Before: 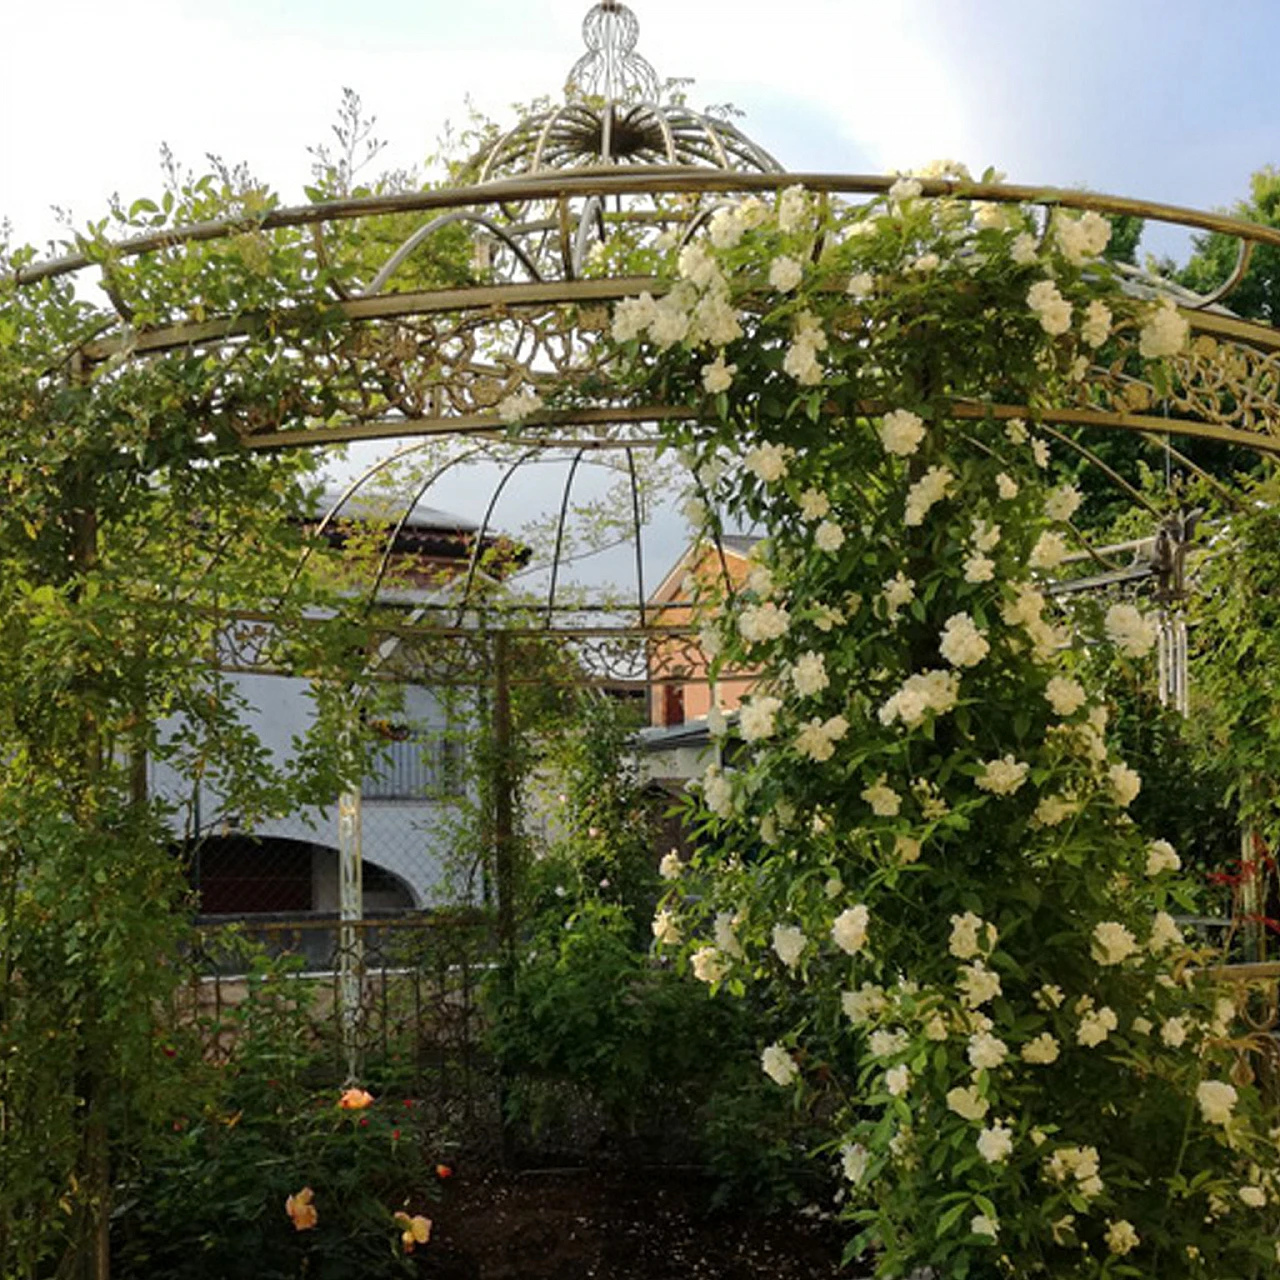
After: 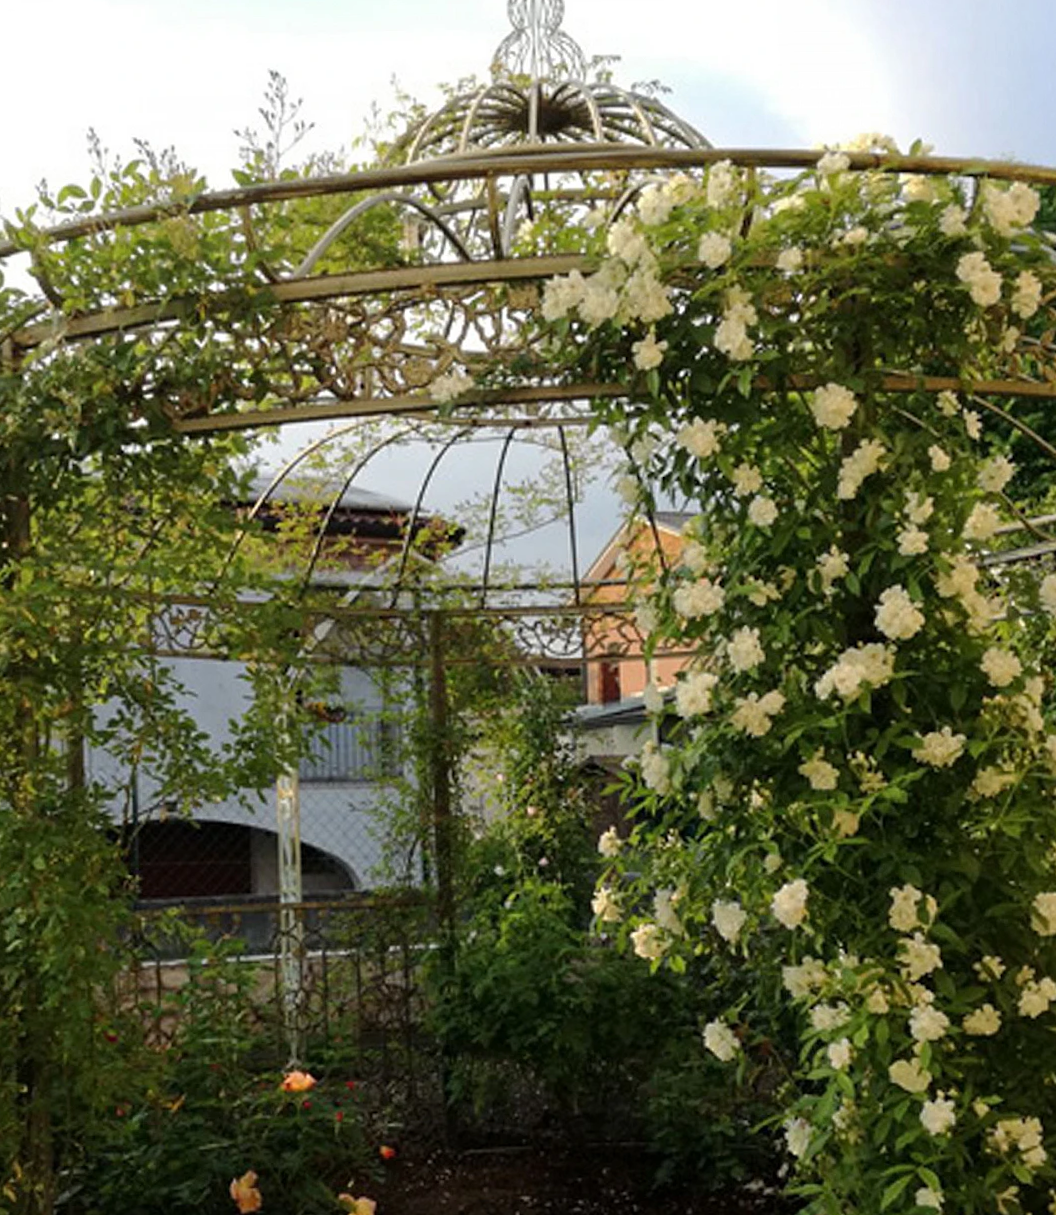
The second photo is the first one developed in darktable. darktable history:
crop and rotate: angle 0.921°, left 4.42%, top 0.957%, right 11.759%, bottom 2.571%
